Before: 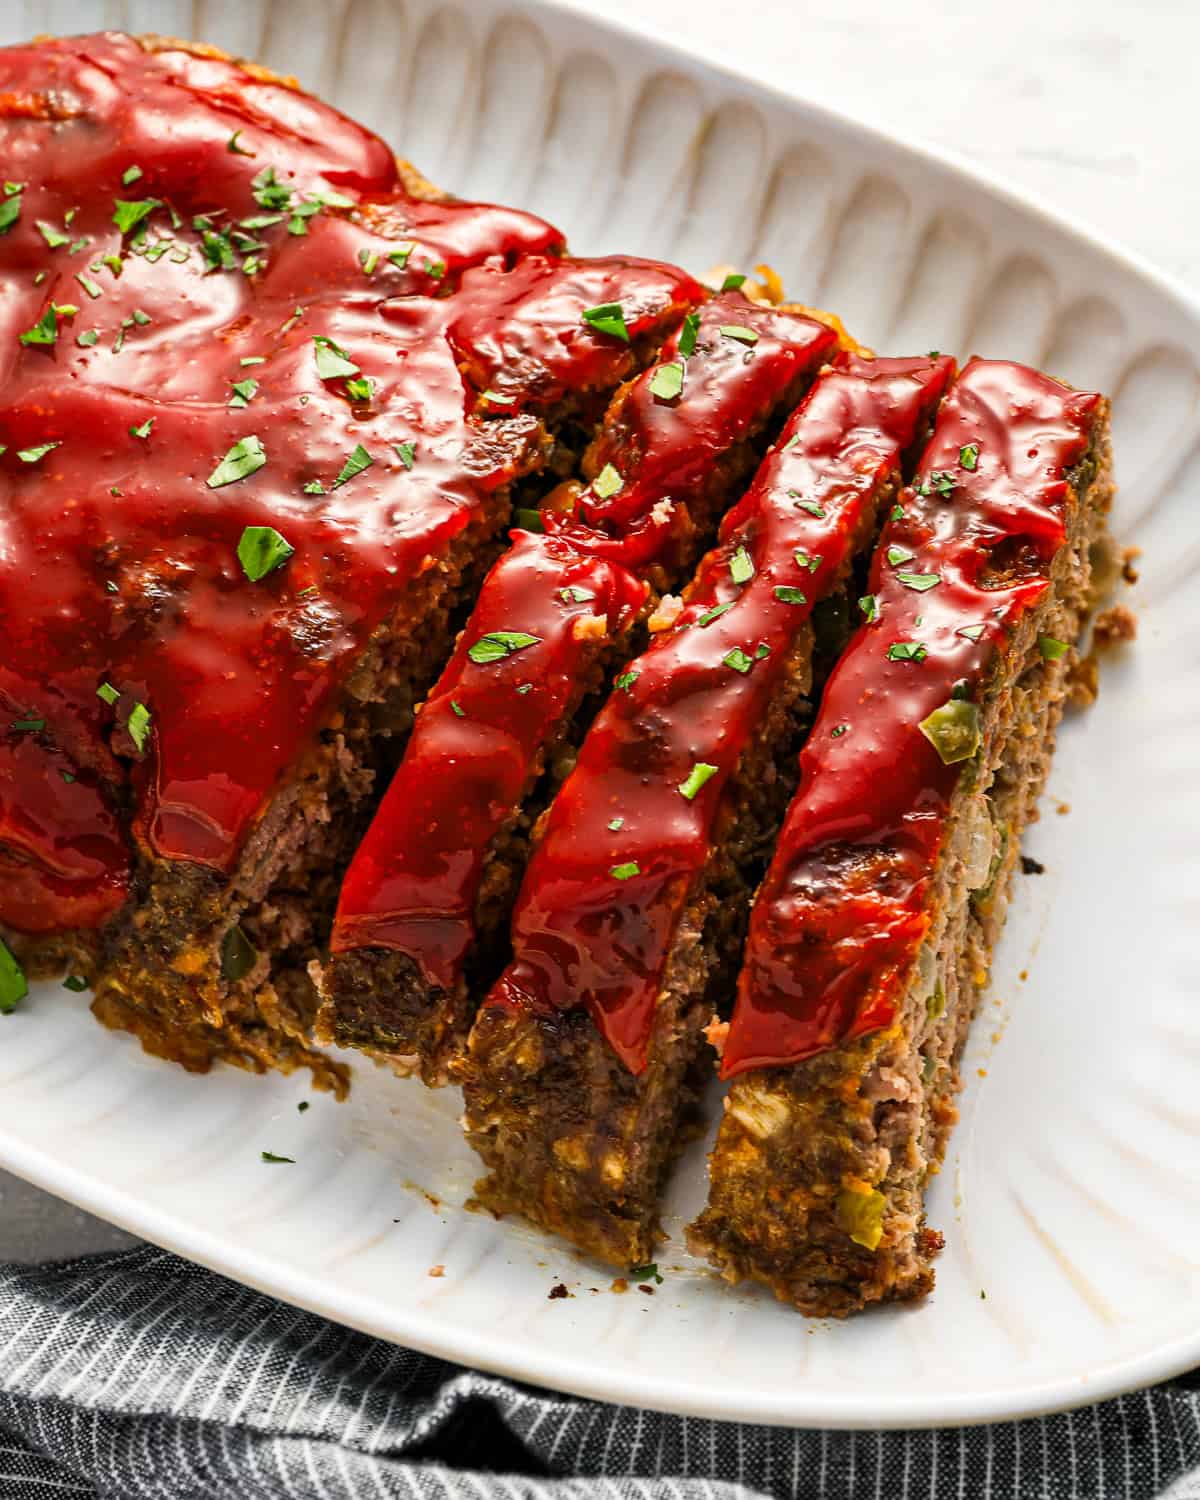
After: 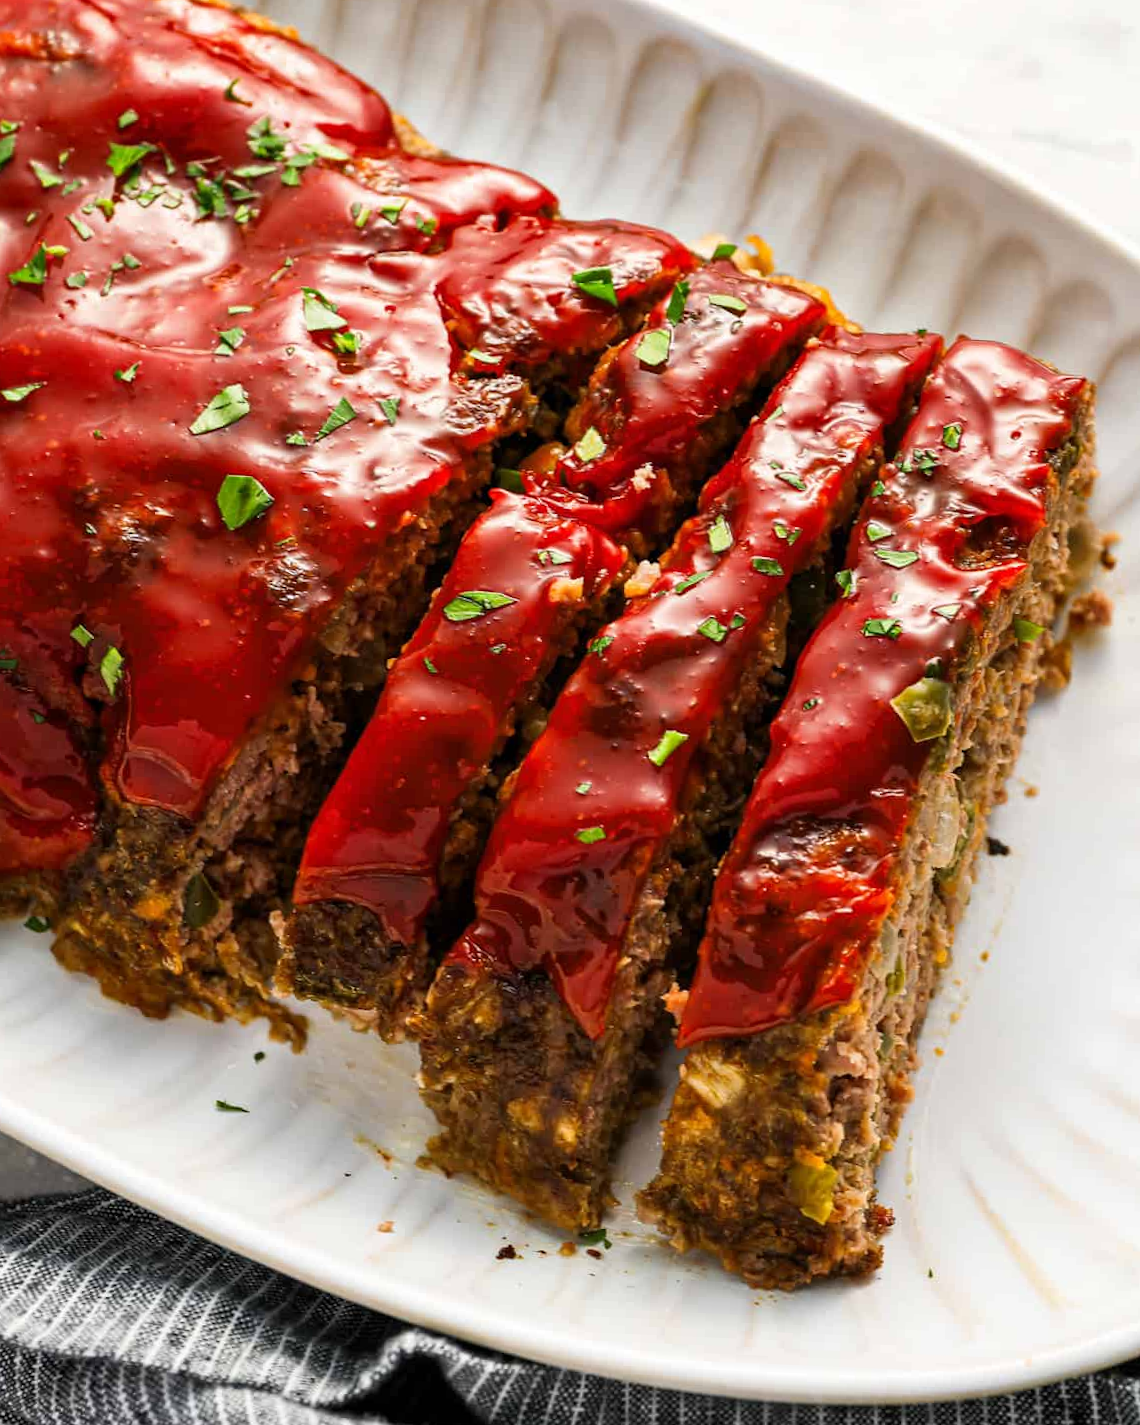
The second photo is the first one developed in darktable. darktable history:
crop and rotate: angle -2.43°
